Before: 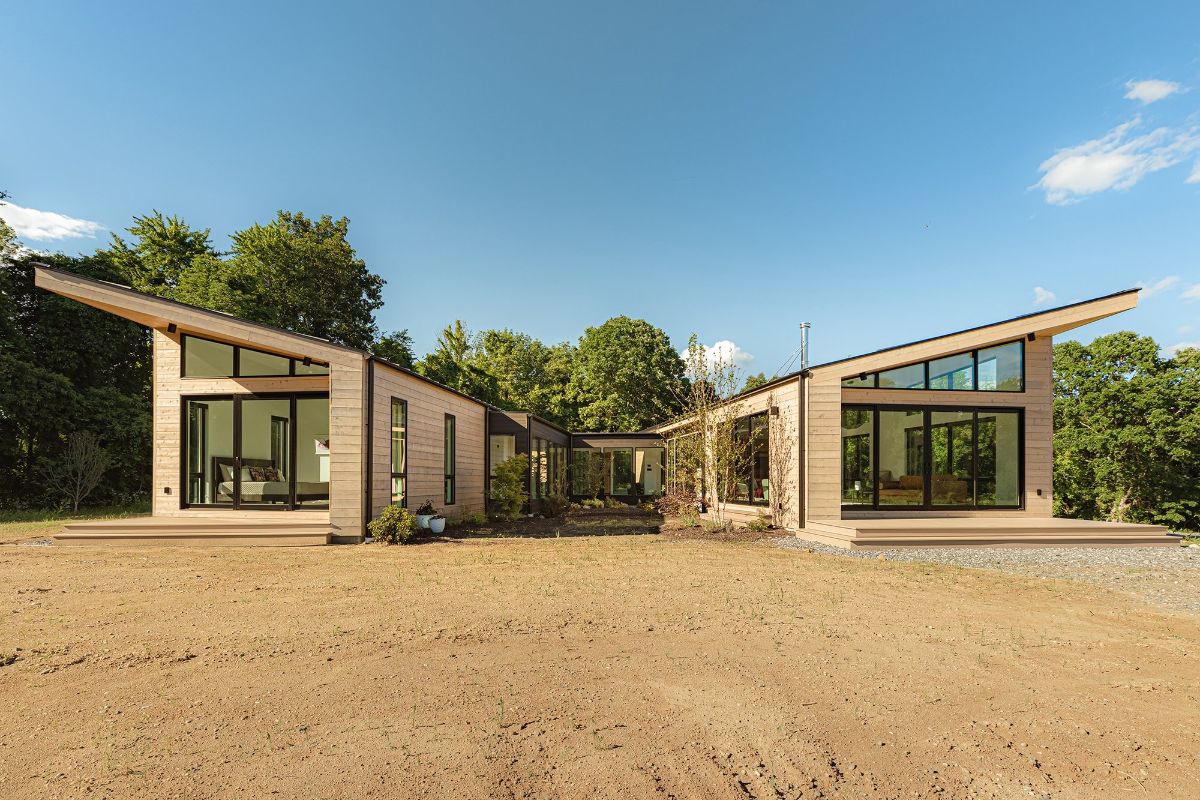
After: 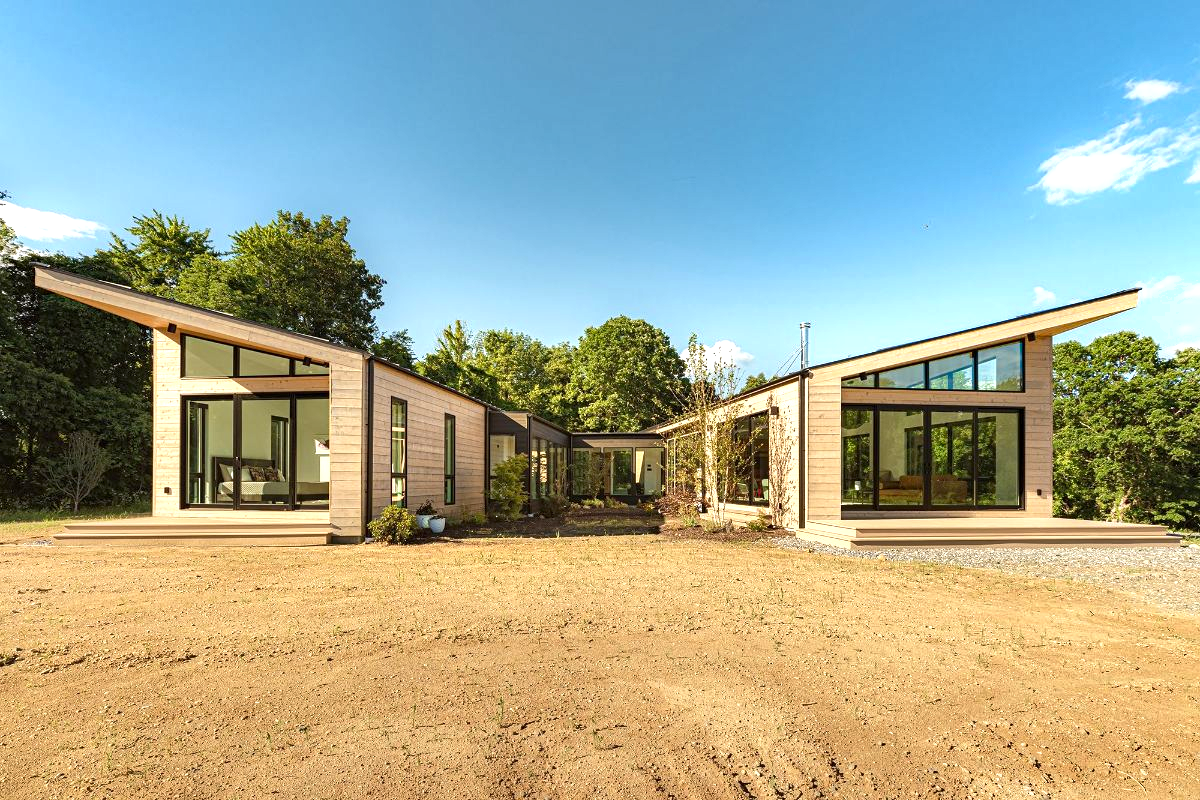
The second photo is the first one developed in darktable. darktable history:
shadows and highlights: shadows 43.61, white point adjustment -1.46, soften with gaussian
exposure: black level correction 0.001, exposure 0.676 EV, compensate highlight preservation false
